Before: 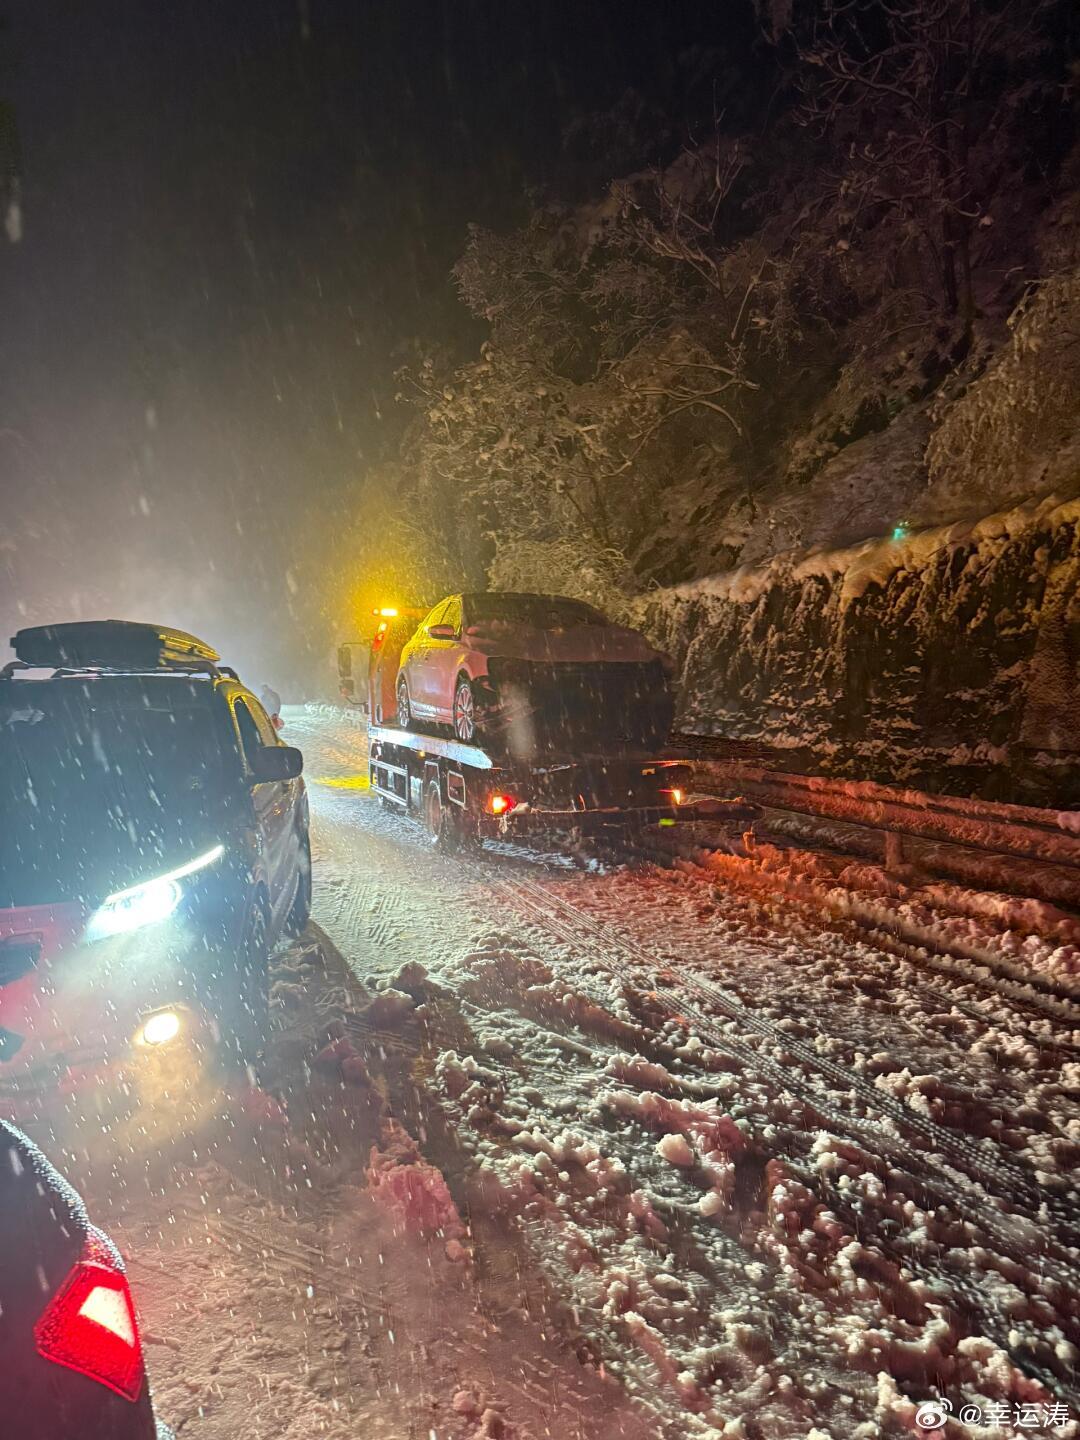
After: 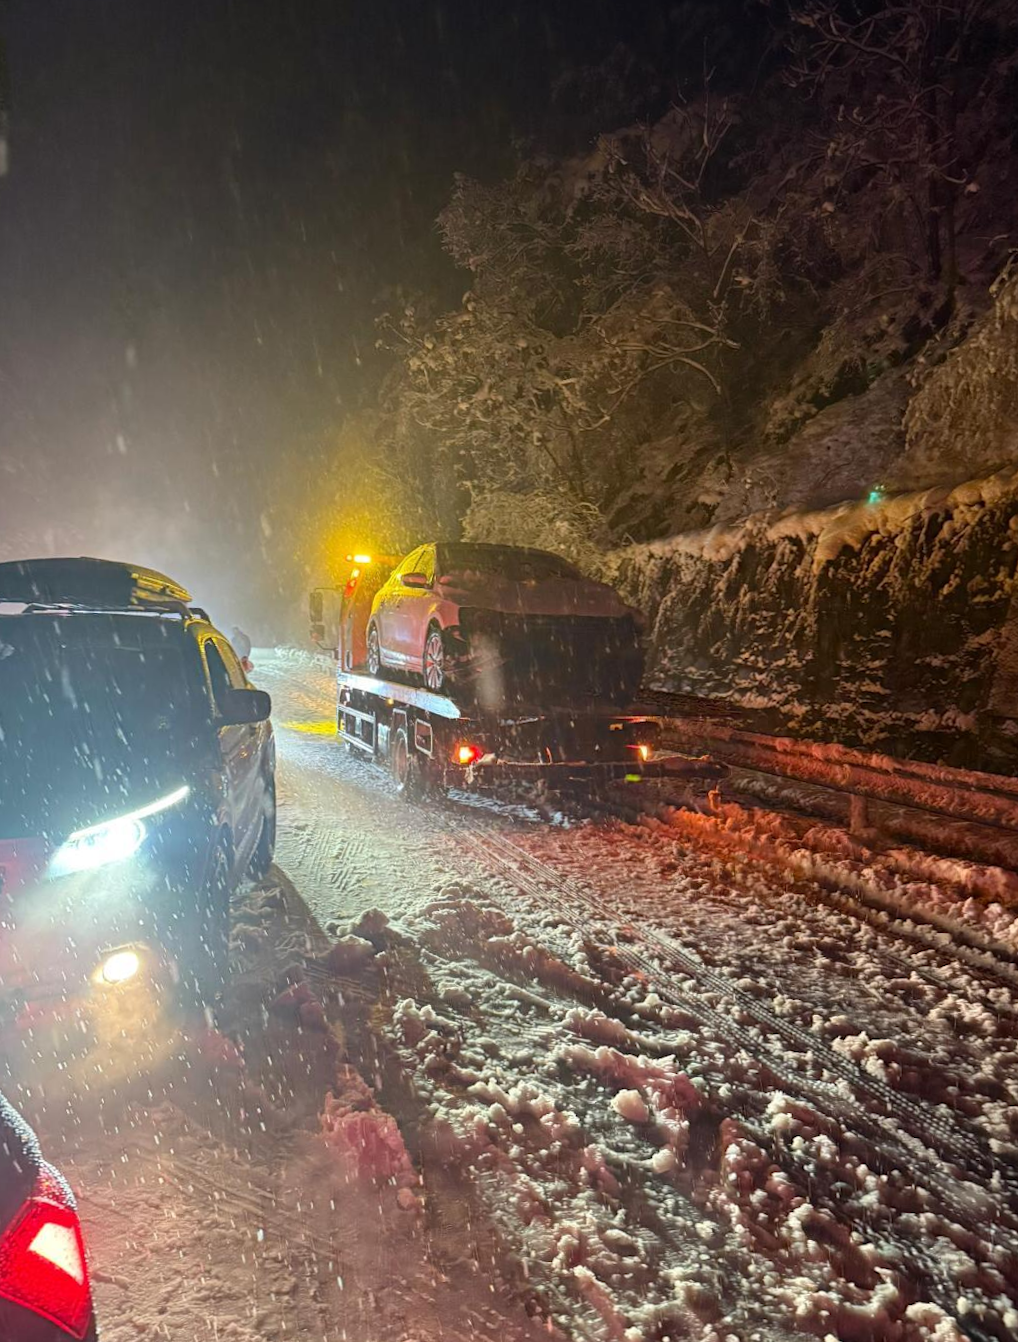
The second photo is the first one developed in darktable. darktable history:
crop and rotate: angle -2.38°
rotate and perspective: rotation -0.45°, automatic cropping original format, crop left 0.008, crop right 0.992, crop top 0.012, crop bottom 0.988
